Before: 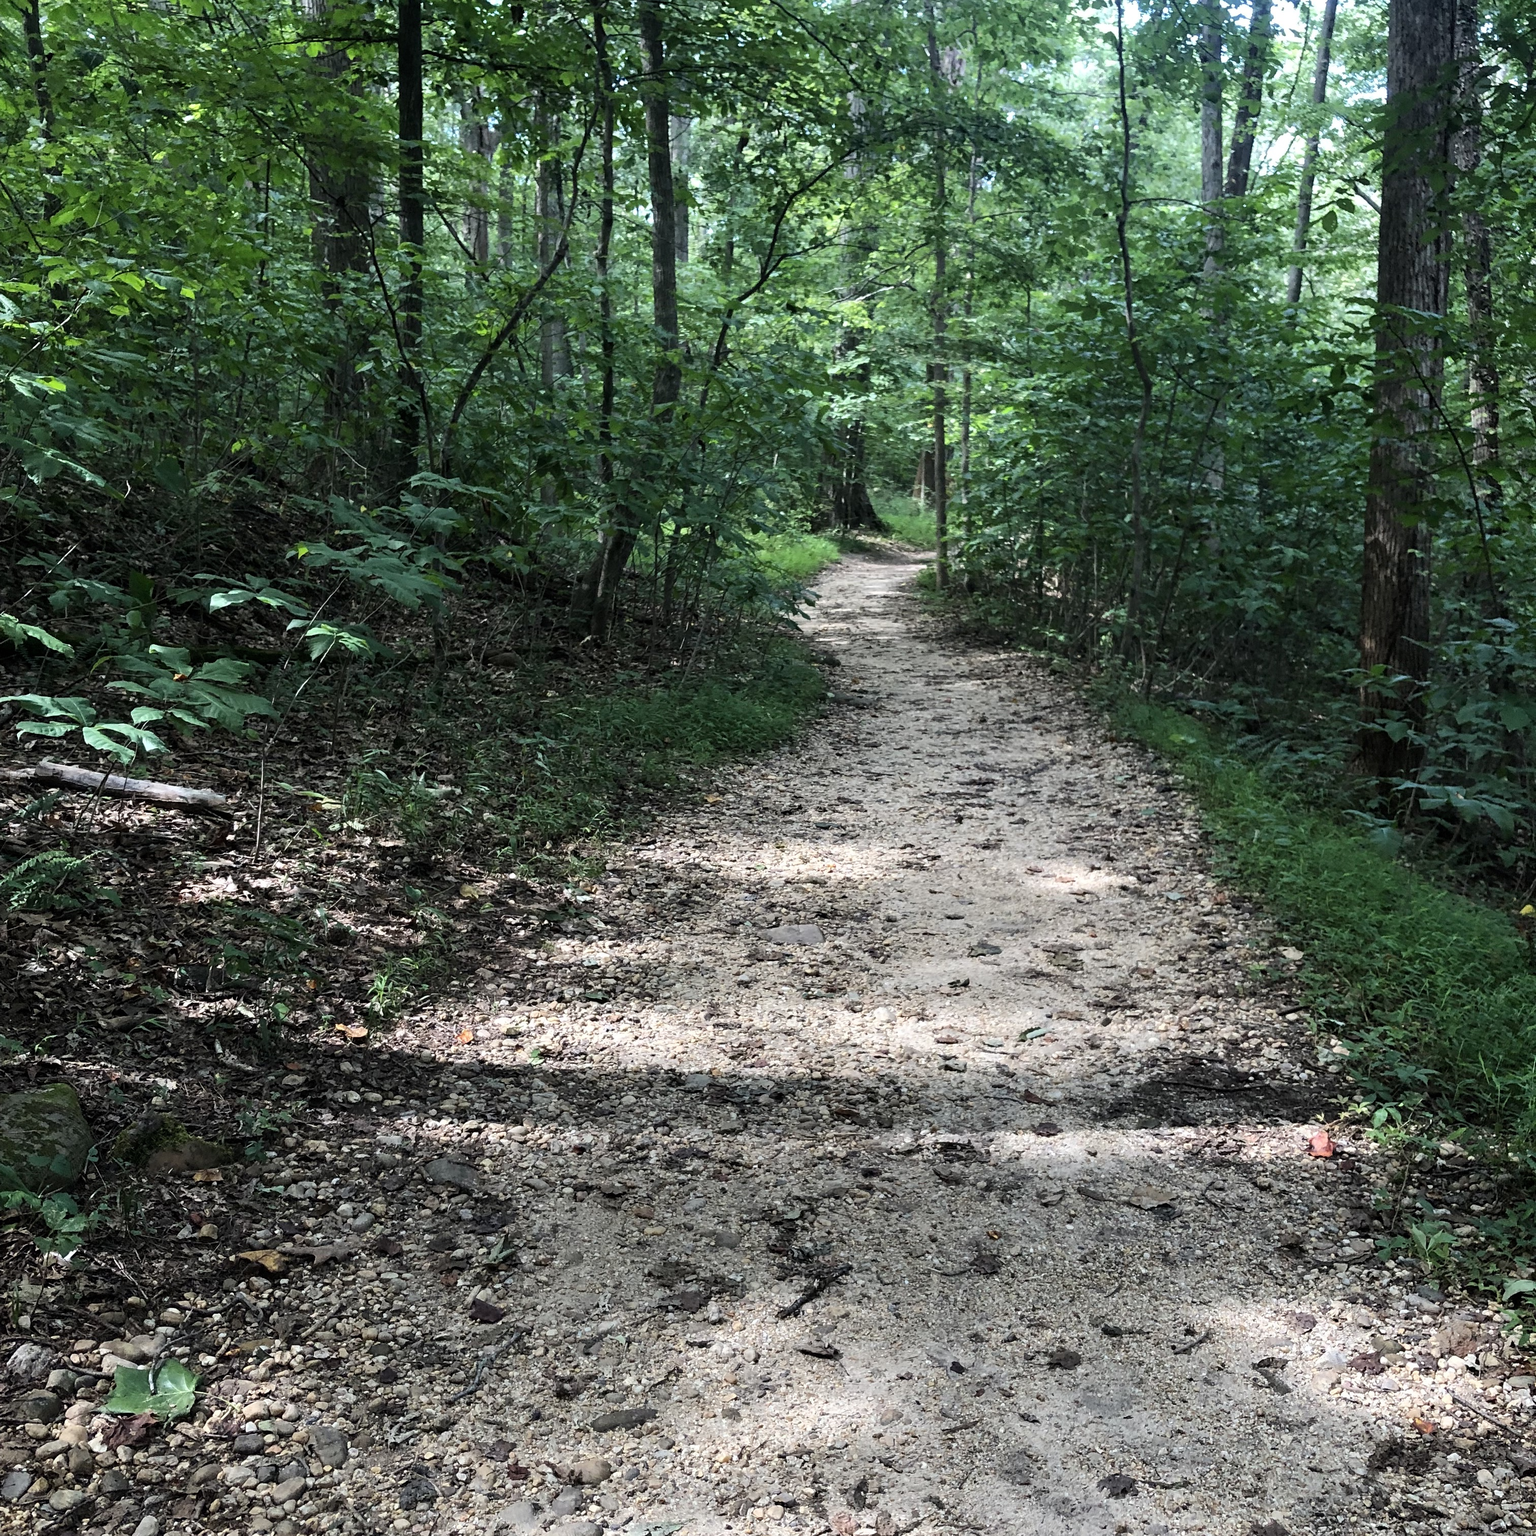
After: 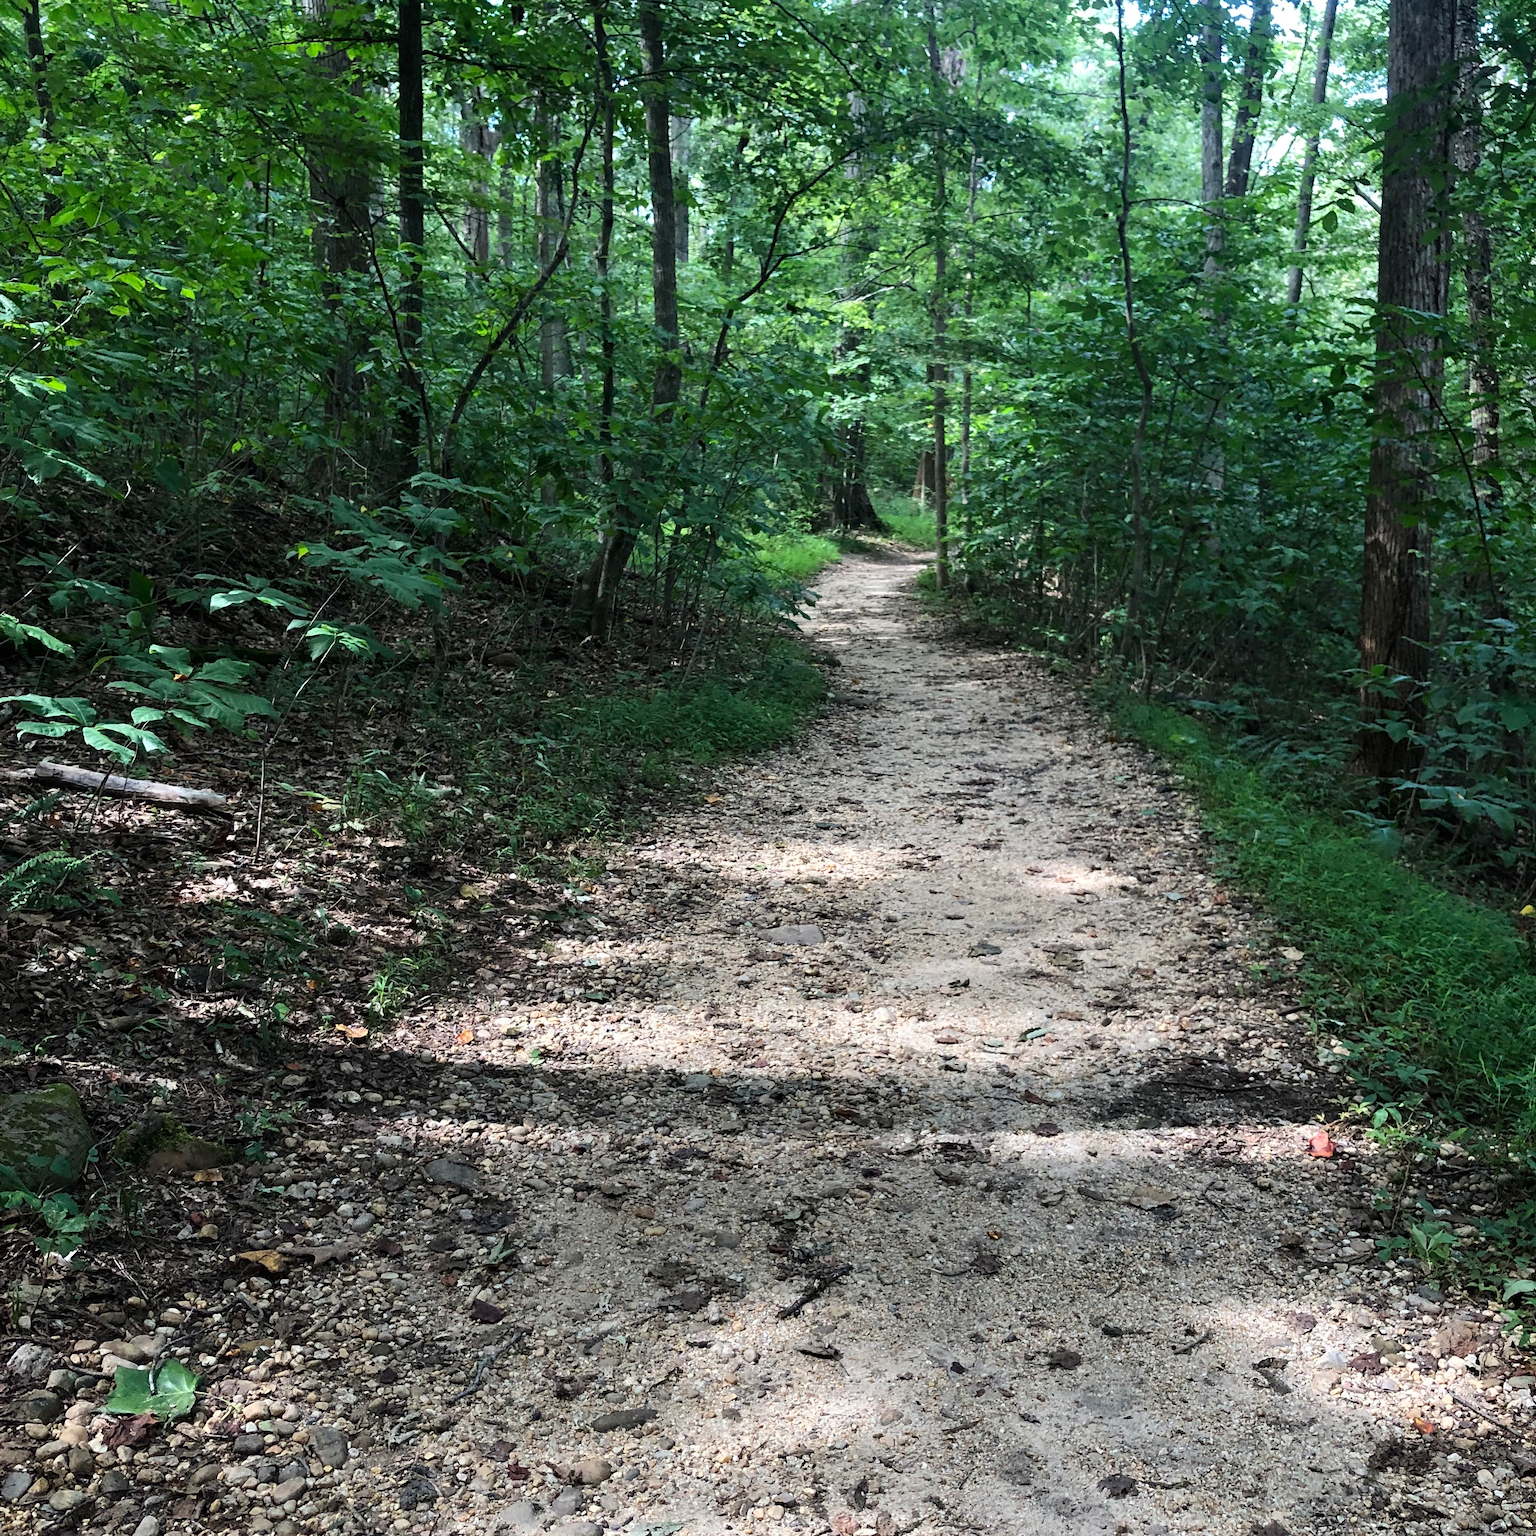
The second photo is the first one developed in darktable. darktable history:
contrast brightness saturation: contrast 0.04, saturation 0.065
